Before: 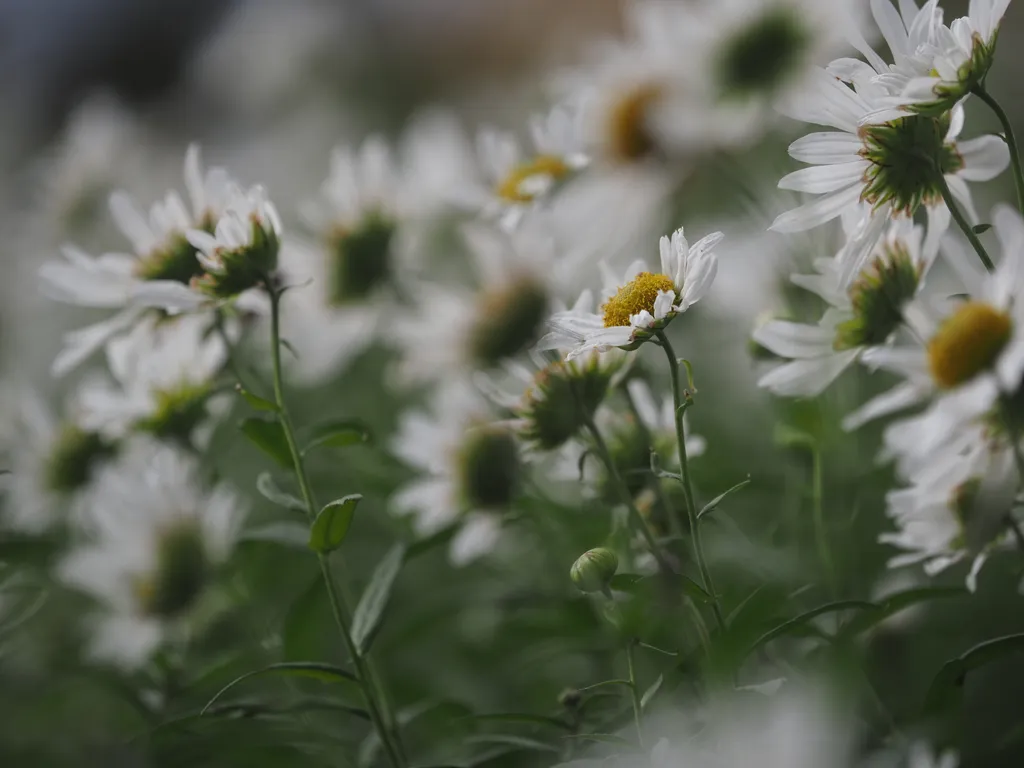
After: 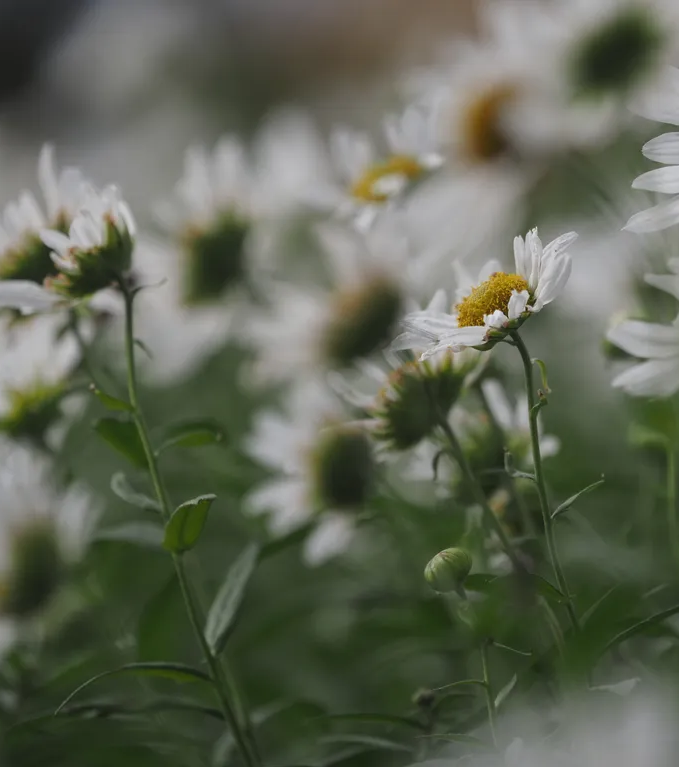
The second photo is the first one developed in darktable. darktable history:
crop and rotate: left 14.288%, right 19.368%
